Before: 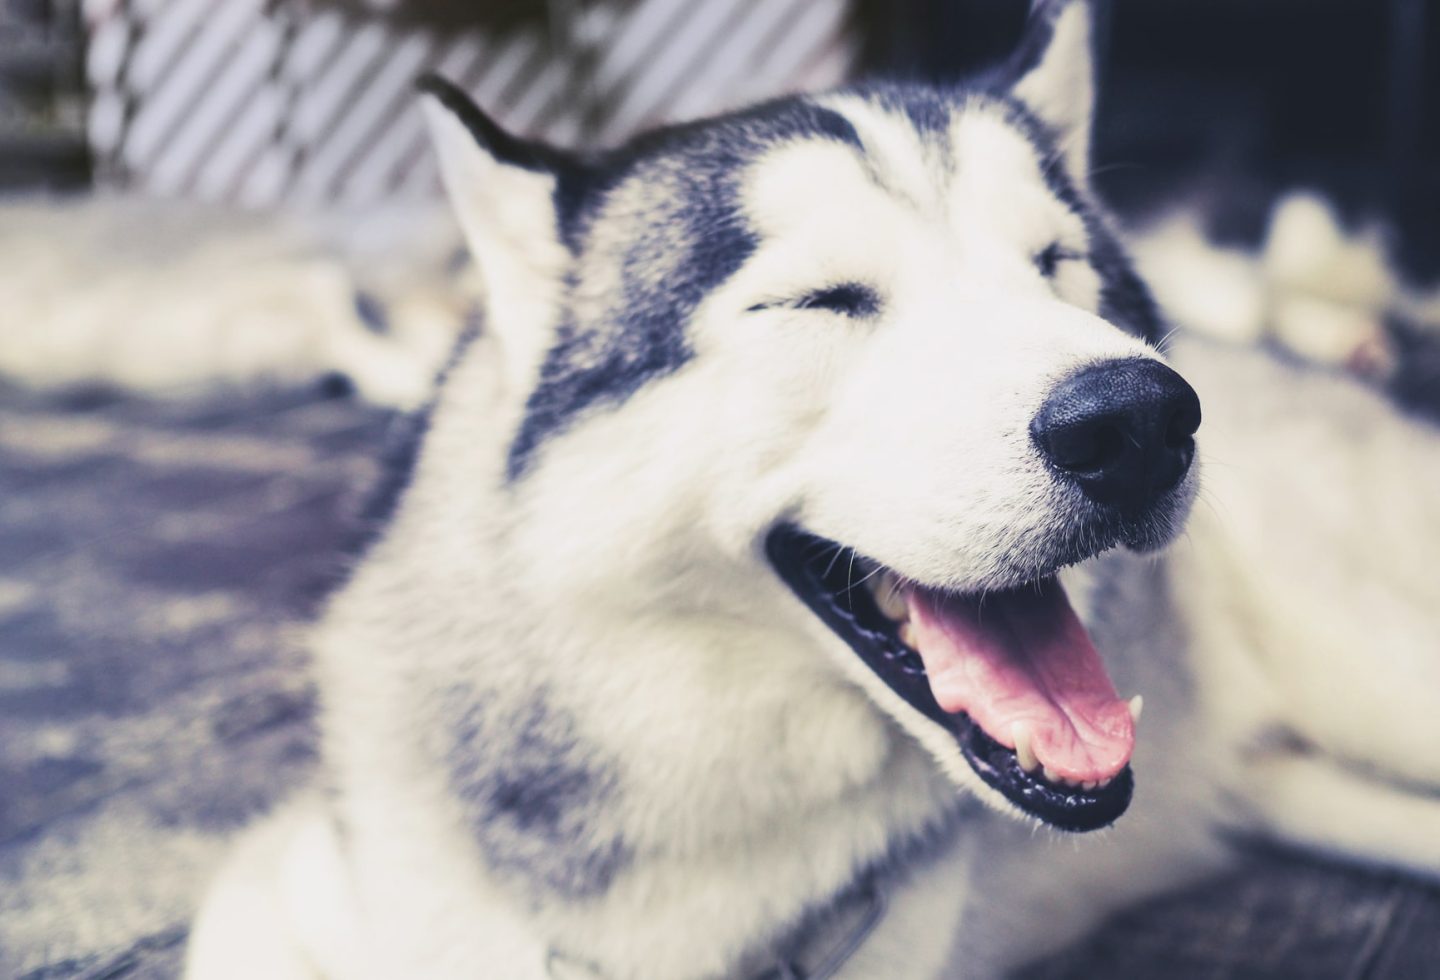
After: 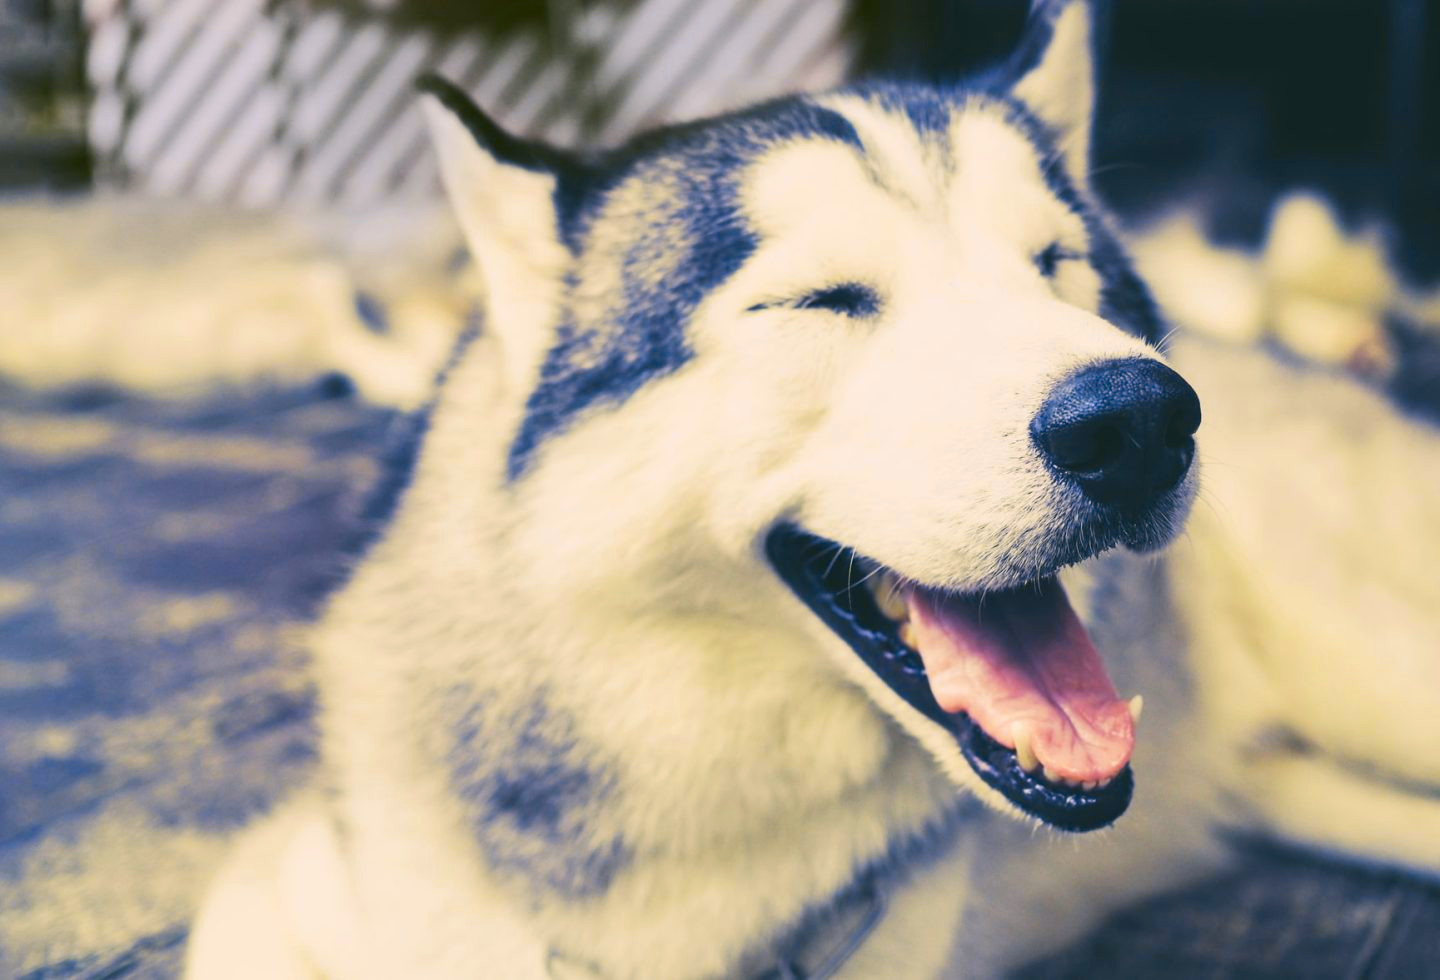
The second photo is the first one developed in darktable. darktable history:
color correction: highlights a* 4.02, highlights b* 4.98, shadows a* -7.55, shadows b* 4.98
color contrast: green-magenta contrast 1.12, blue-yellow contrast 1.95, unbound 0
